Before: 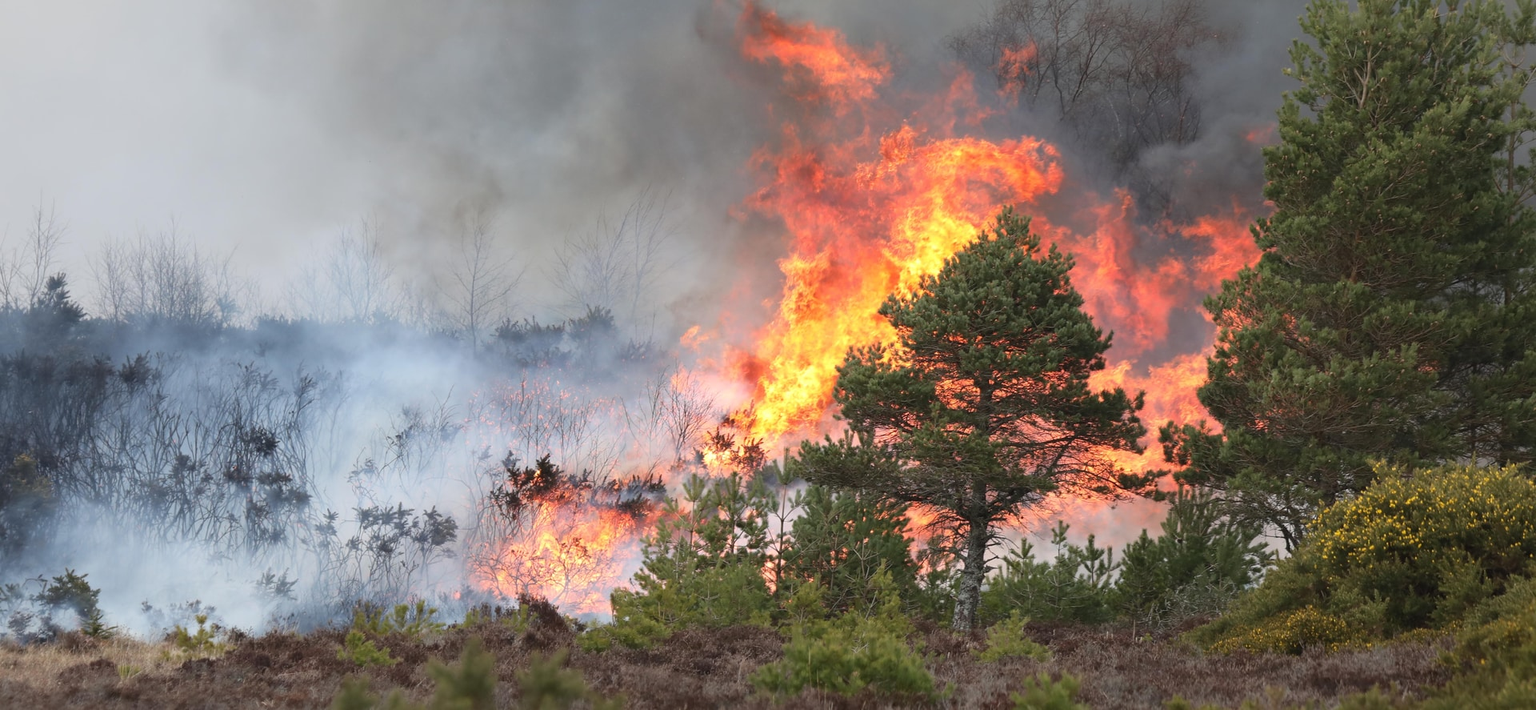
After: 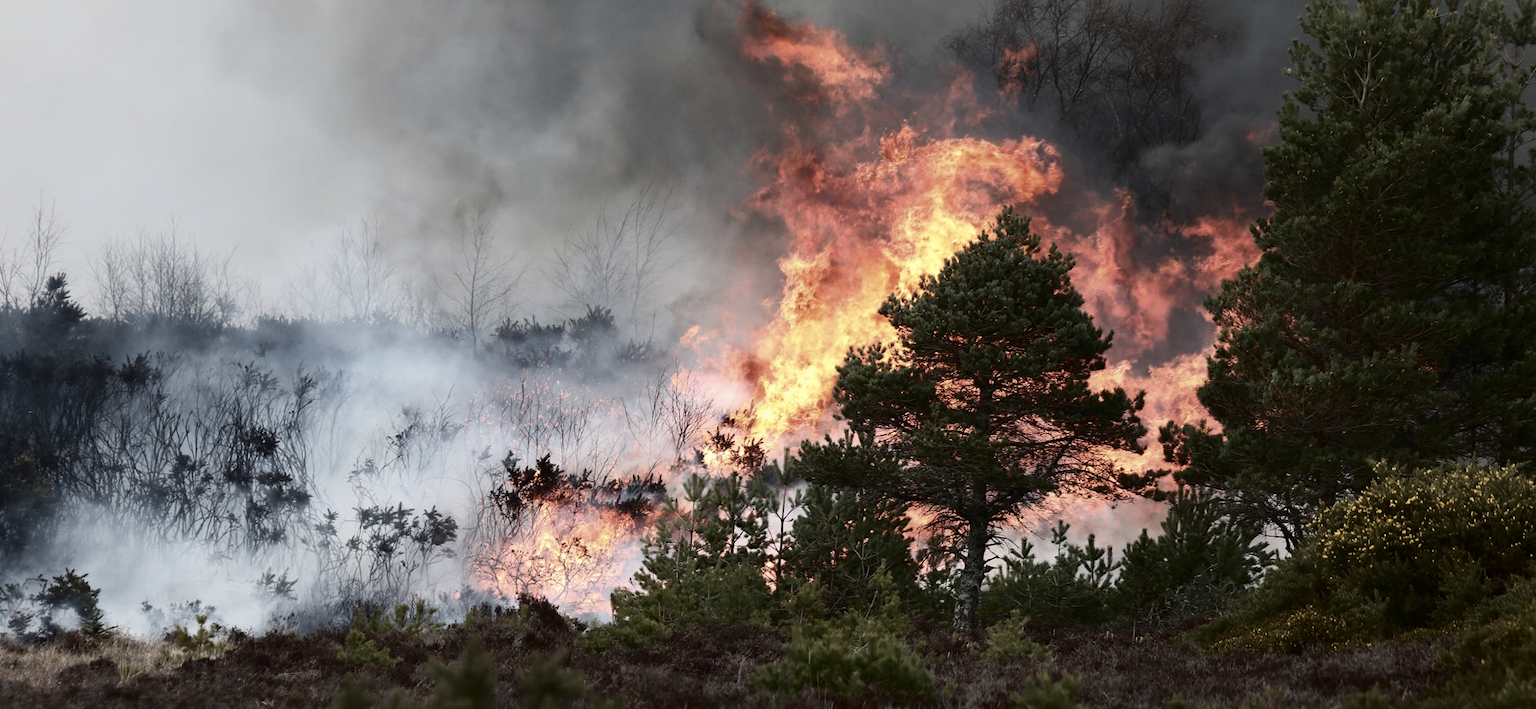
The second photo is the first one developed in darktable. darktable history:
tone equalizer: on, module defaults
color zones: curves: ch1 [(0, 0.292) (0.001, 0.292) (0.2, 0.264) (0.4, 0.248) (0.6, 0.248) (0.8, 0.264) (0.999, 0.292) (1, 0.292)]
local contrast: mode bilateral grid, contrast 99, coarseness 100, detail 92%, midtone range 0.2
contrast brightness saturation: contrast 0.24, brightness -0.241, saturation 0.14
